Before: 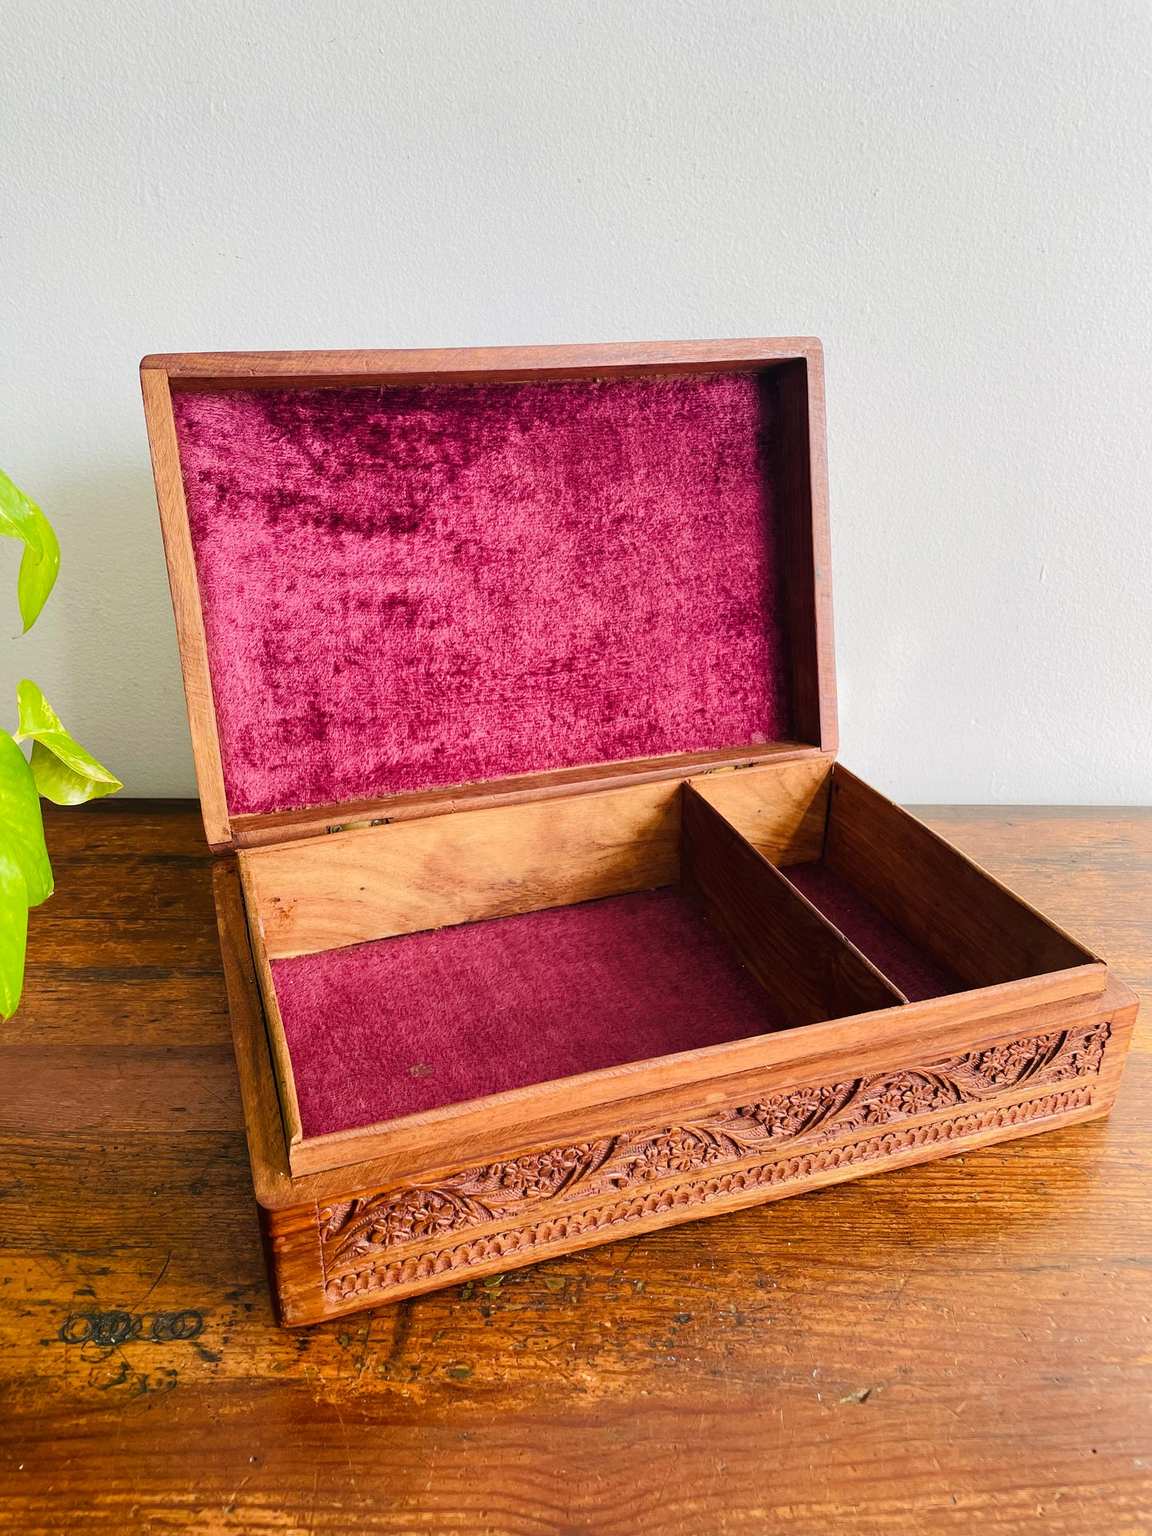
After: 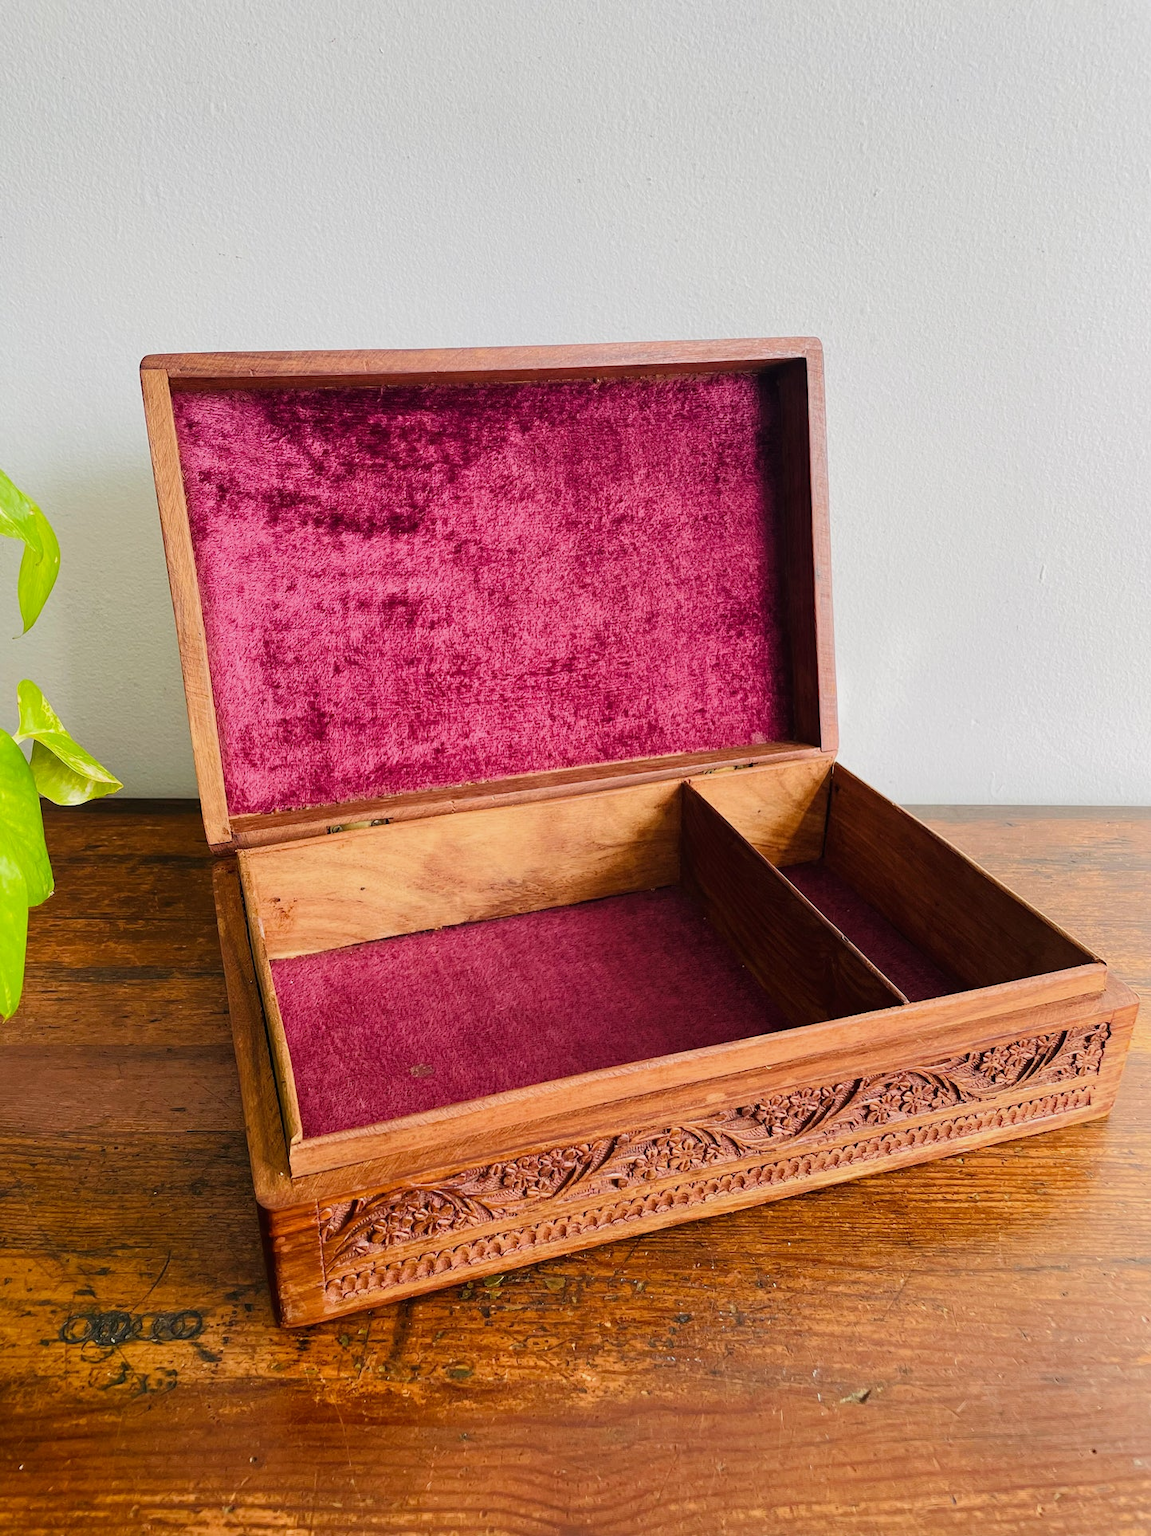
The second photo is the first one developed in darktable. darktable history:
exposure: exposure -0.148 EV, compensate exposure bias true, compensate highlight preservation false
